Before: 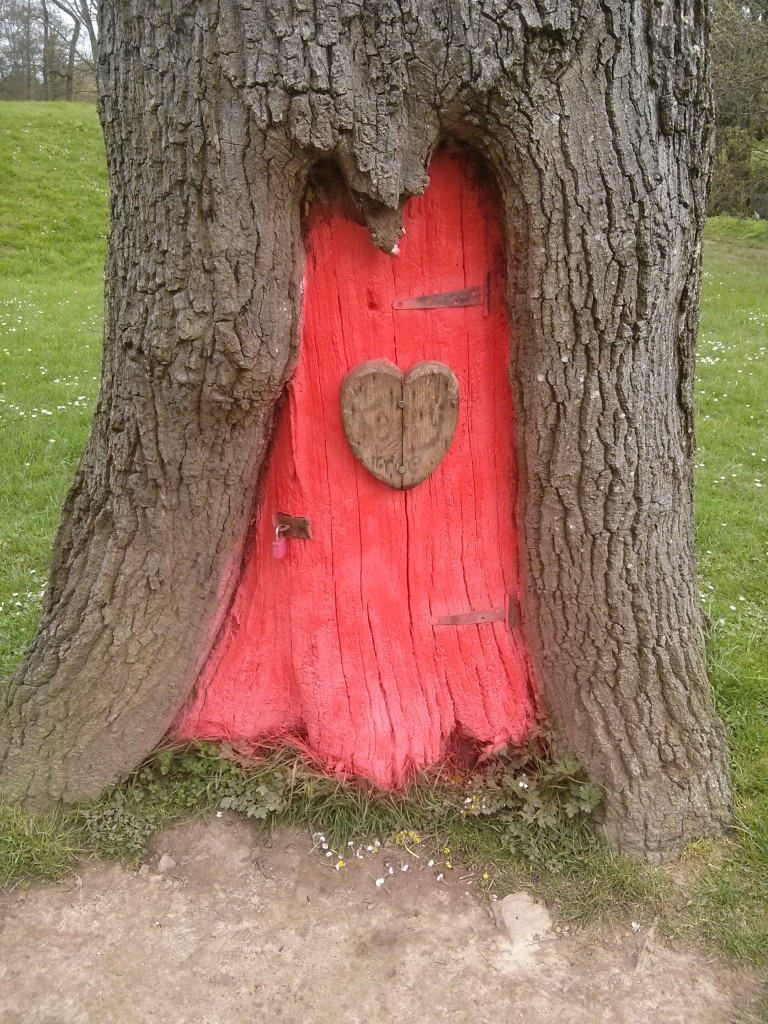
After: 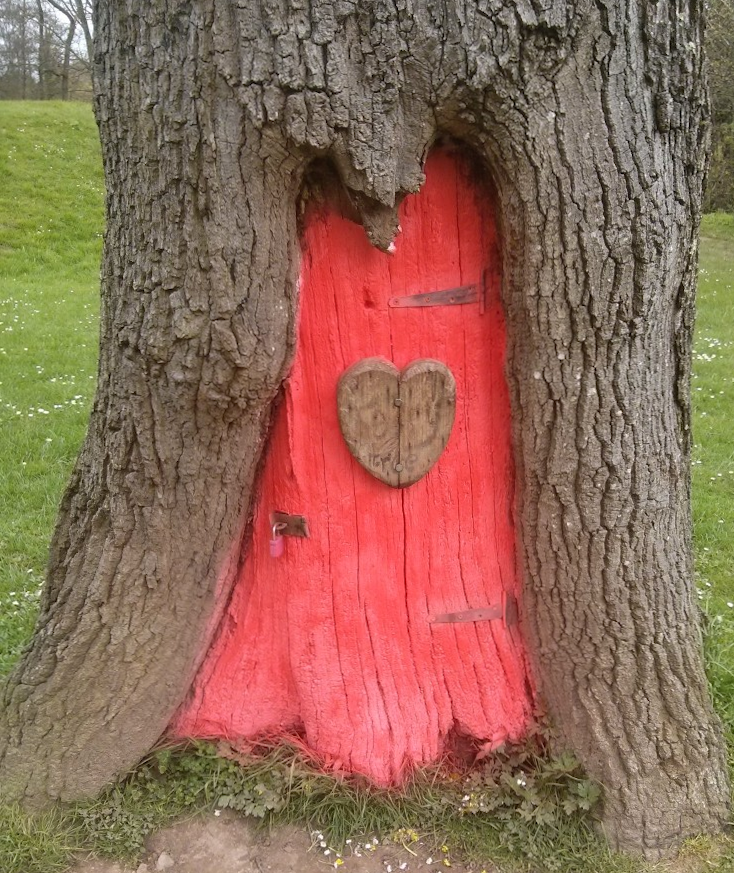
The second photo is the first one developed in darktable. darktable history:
crop and rotate: angle 0.204°, left 0.241%, right 3.606%, bottom 14.307%
